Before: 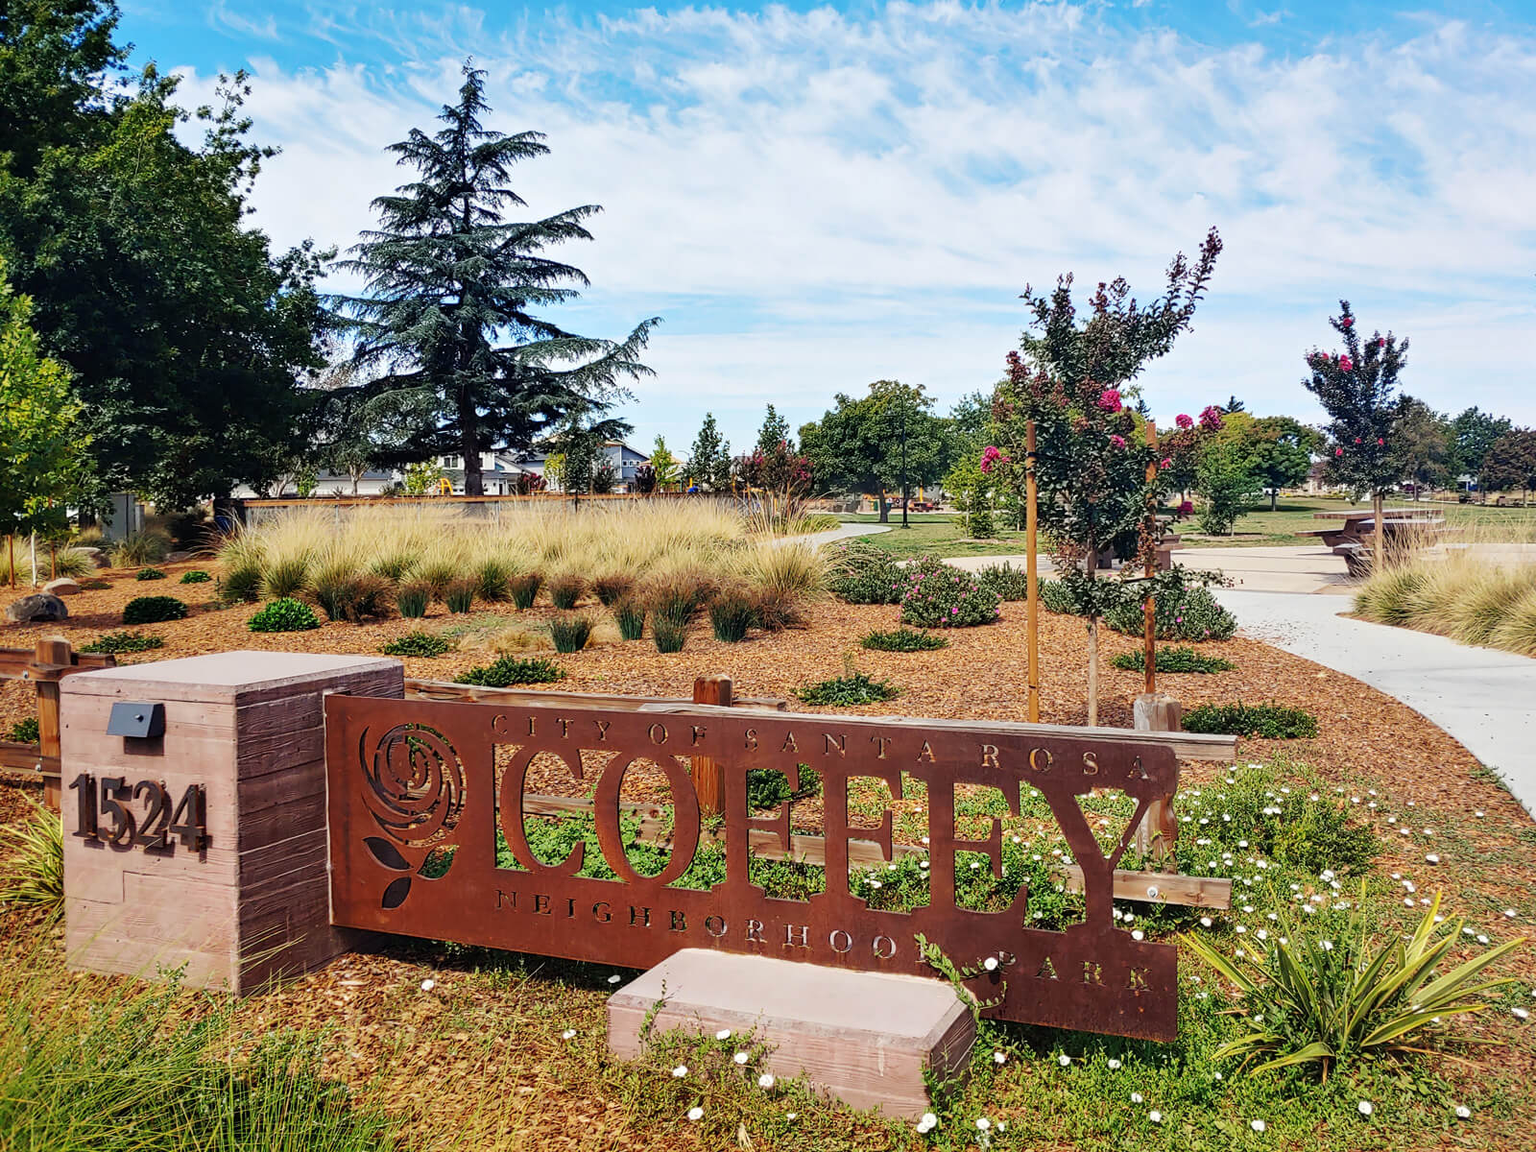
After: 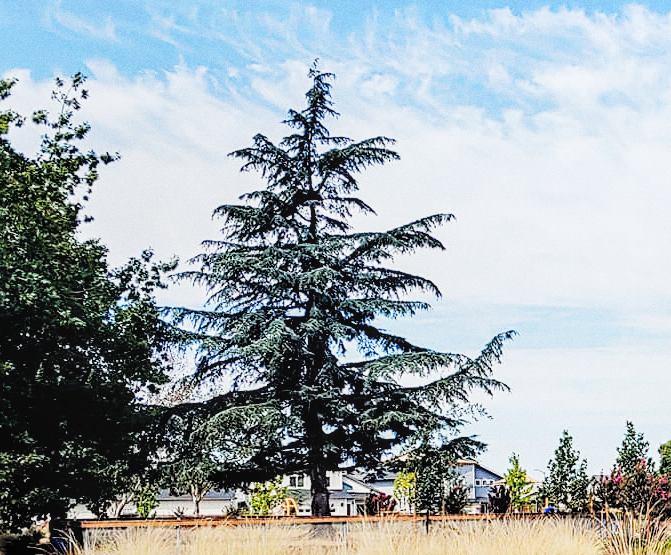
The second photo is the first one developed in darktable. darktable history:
exposure: black level correction 0, exposure 0.95 EV, compensate exposure bias true, compensate highlight preservation false
filmic rgb: black relative exposure -5 EV, hardness 2.88, contrast 1.2, highlights saturation mix -30%
levels: mode automatic, black 0.023%, white 99.97%, levels [0.062, 0.494, 0.925]
grain: on, module defaults
tone curve: color space Lab, linked channels, preserve colors none
sharpen: on, module defaults
local contrast: on, module defaults
crop and rotate: left 10.817%, top 0.062%, right 47.194%, bottom 53.626%
